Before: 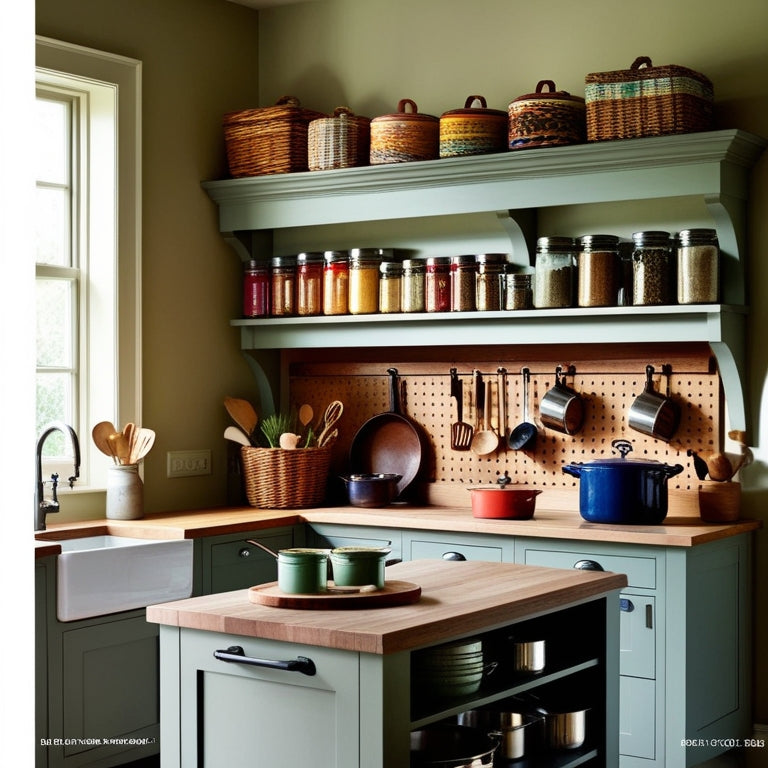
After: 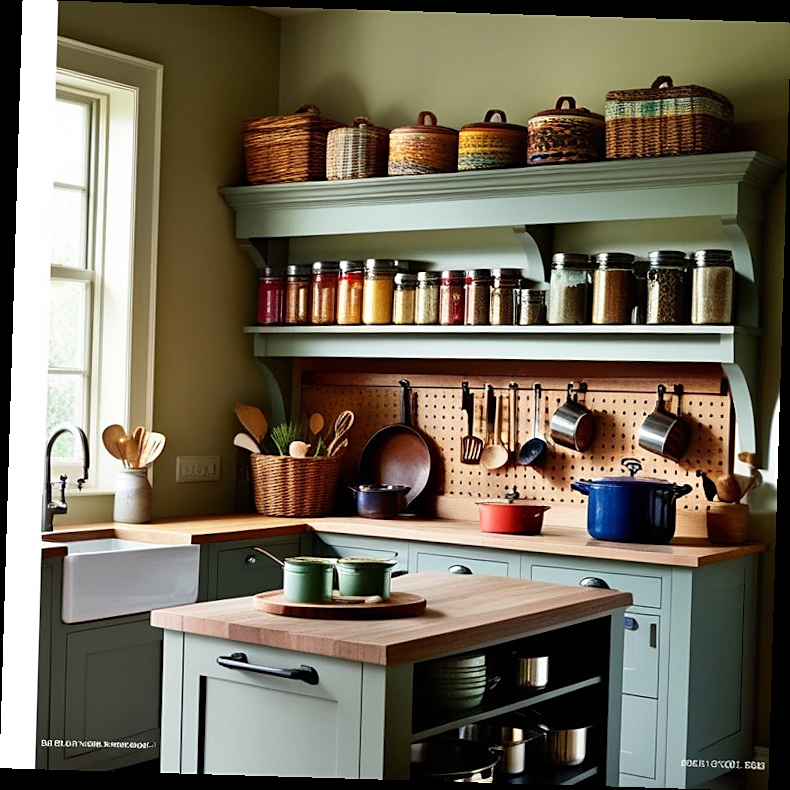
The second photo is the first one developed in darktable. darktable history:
sharpen: radius 1.864, amount 0.398, threshold 1.271
rotate and perspective: rotation 1.72°, automatic cropping off
